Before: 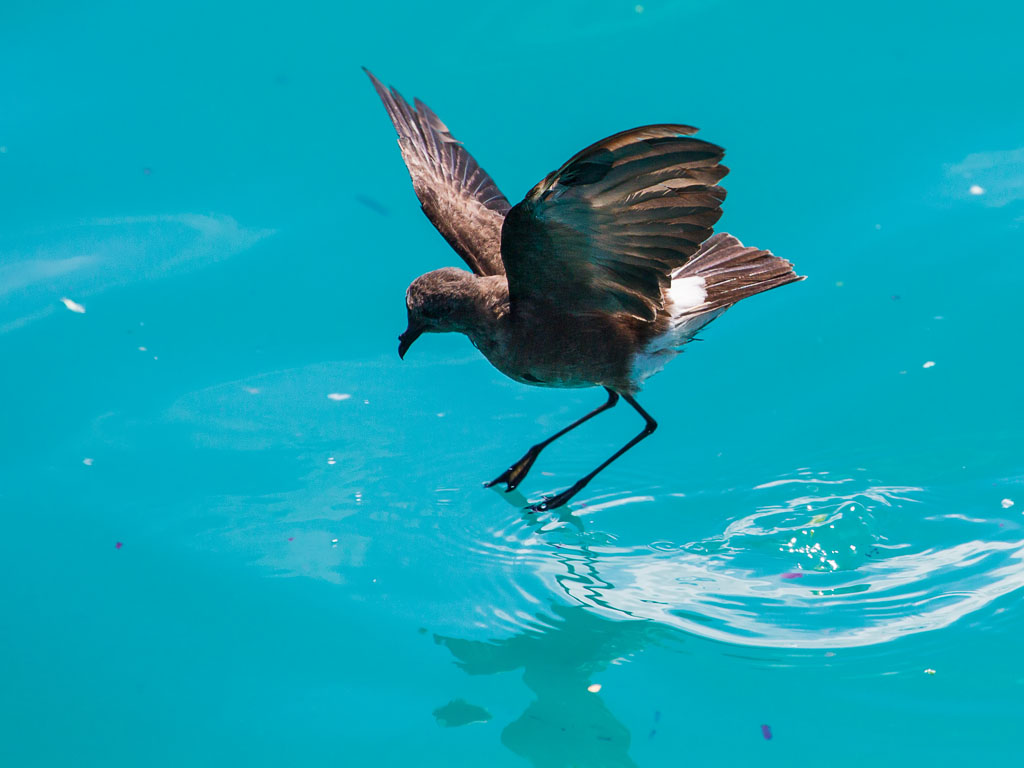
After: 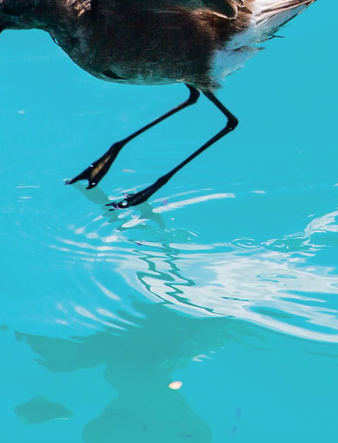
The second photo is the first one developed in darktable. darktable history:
tone curve: curves: ch0 [(0, 0) (0.003, 0.021) (0.011, 0.021) (0.025, 0.021) (0.044, 0.033) (0.069, 0.053) (0.1, 0.08) (0.136, 0.114) (0.177, 0.171) (0.224, 0.246) (0.277, 0.332) (0.335, 0.424) (0.399, 0.496) (0.468, 0.561) (0.543, 0.627) (0.623, 0.685) (0.709, 0.741) (0.801, 0.813) (0.898, 0.902) (1, 1)], color space Lab, independent channels, preserve colors none
crop: left 40.935%, top 39.481%, right 26.003%, bottom 2.79%
